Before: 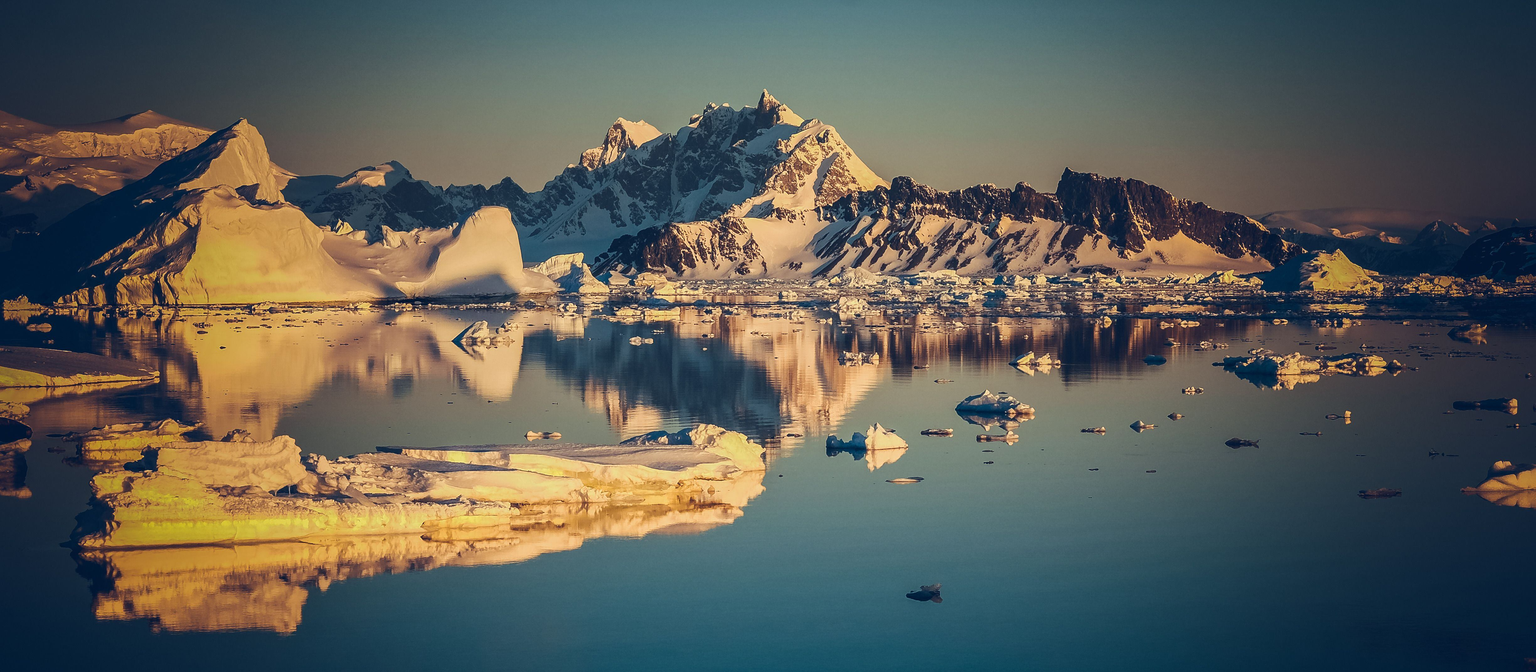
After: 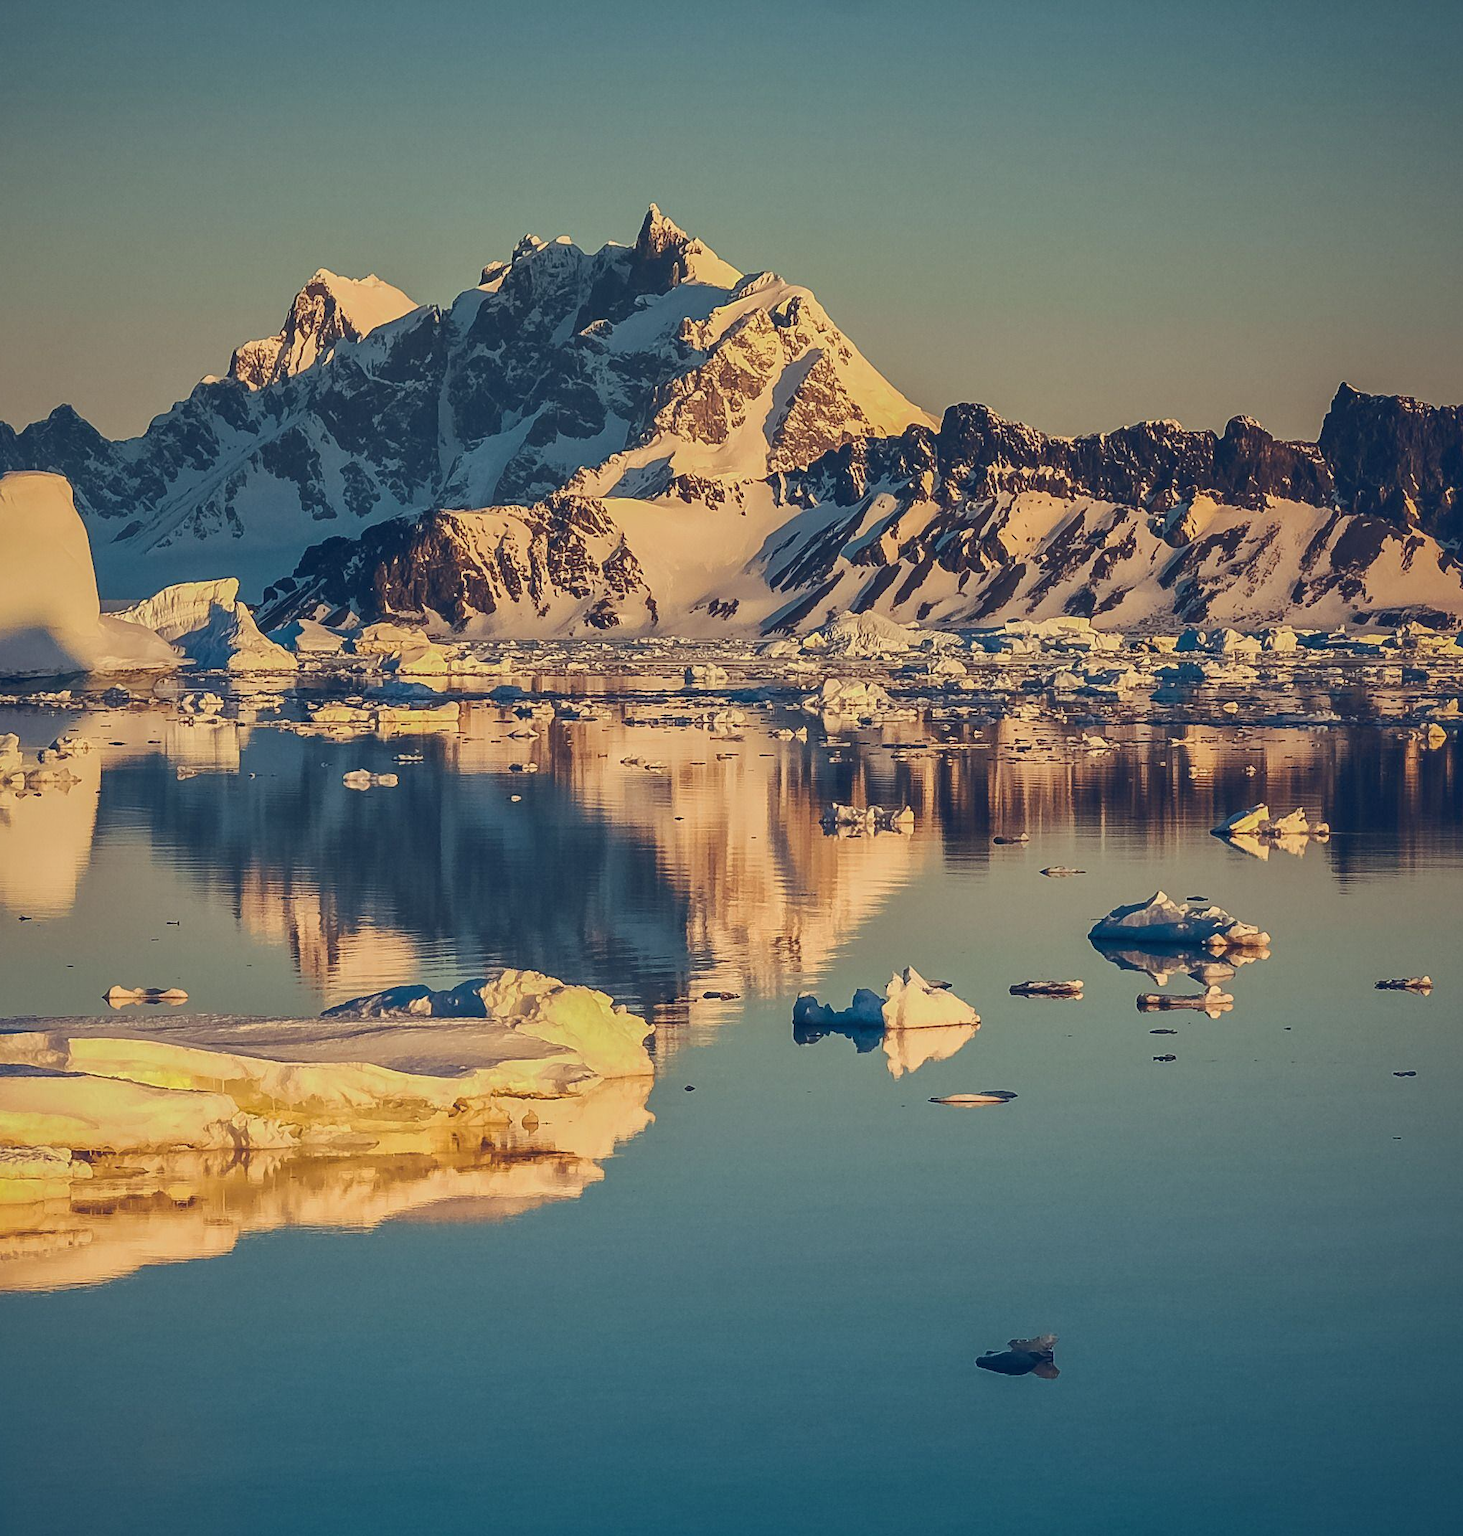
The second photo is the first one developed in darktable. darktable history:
shadows and highlights: shadows 40, highlights -60
crop: left 31.229%, right 27.105%
